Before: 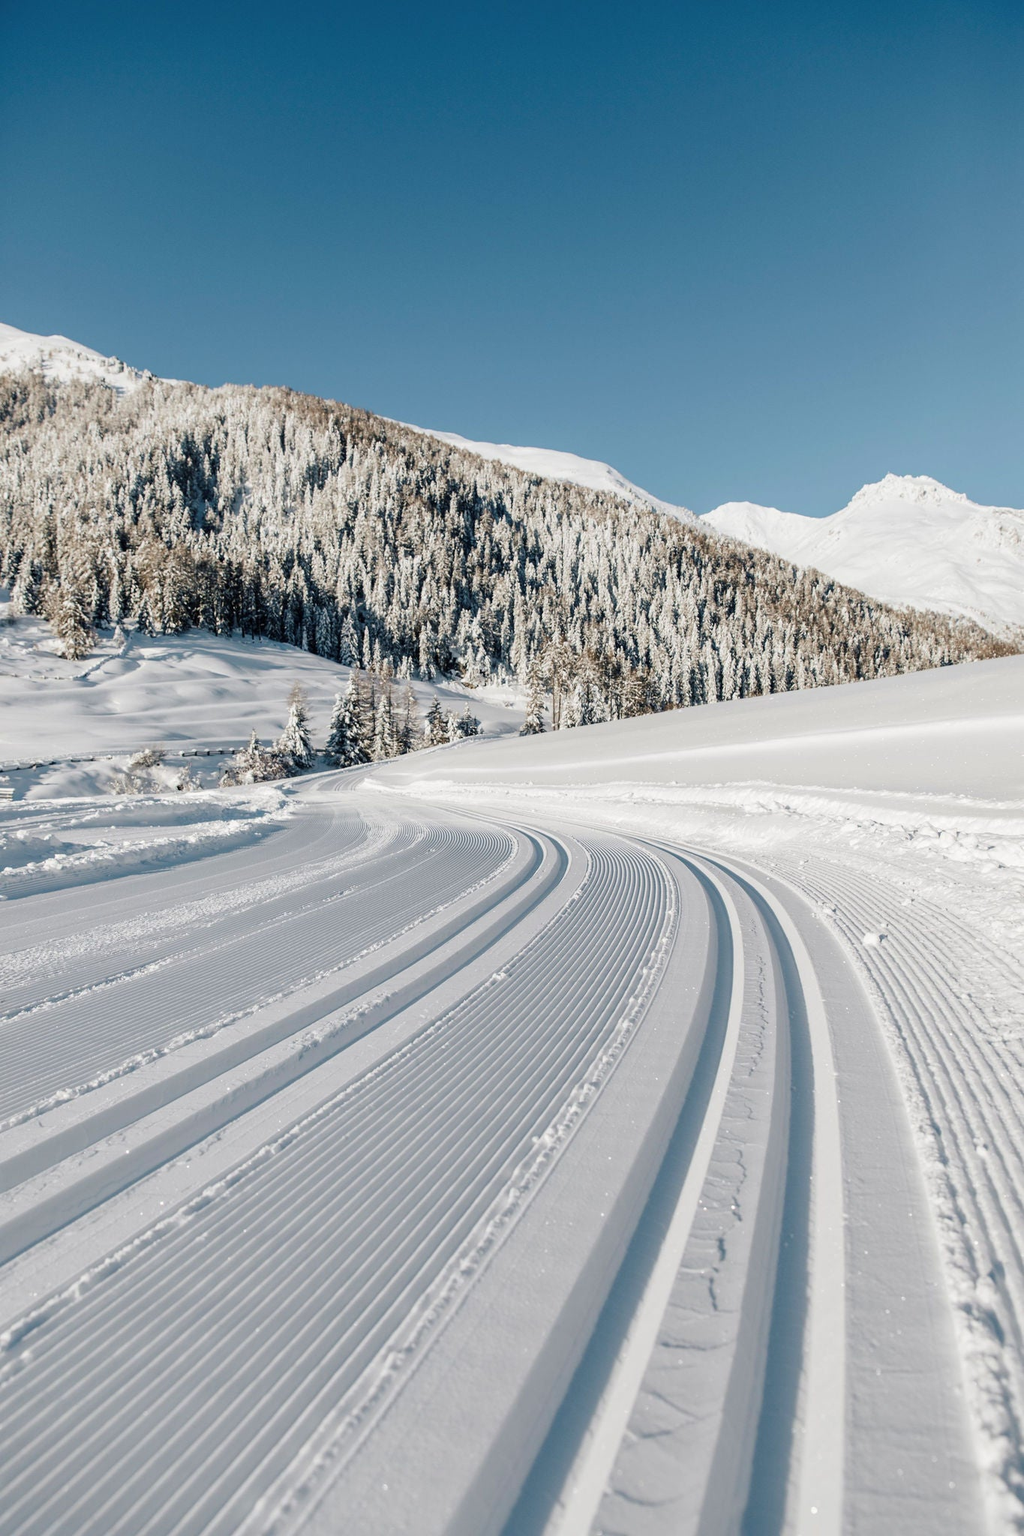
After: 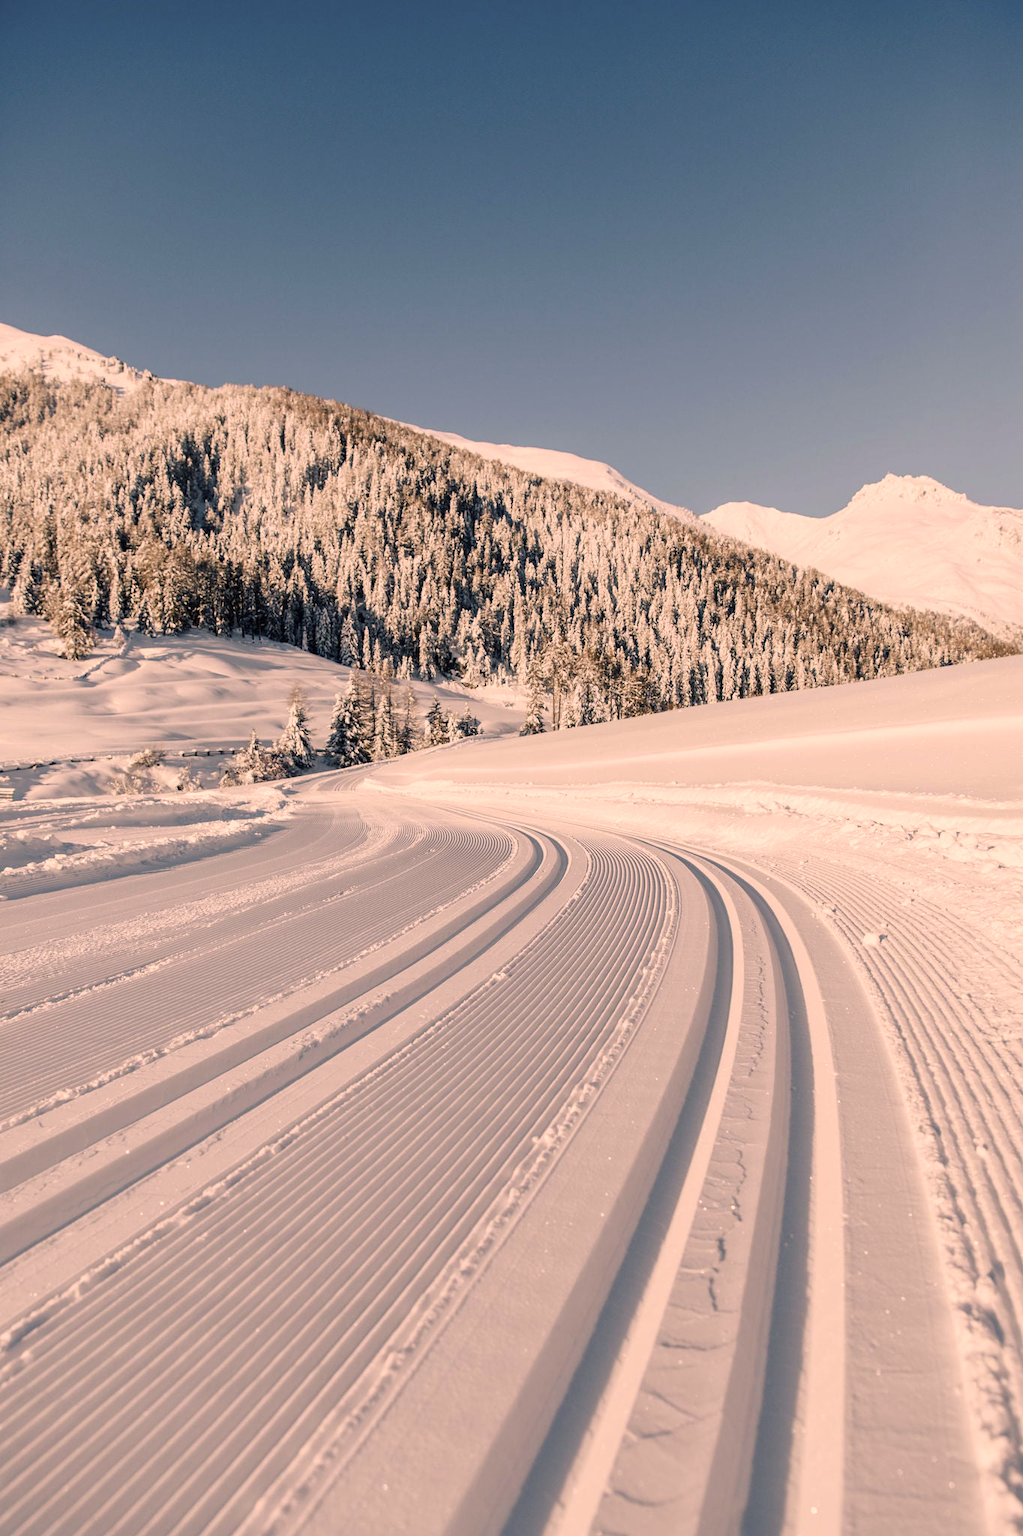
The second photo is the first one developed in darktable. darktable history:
color correction: highlights a* 17.56, highlights b* 18.66
